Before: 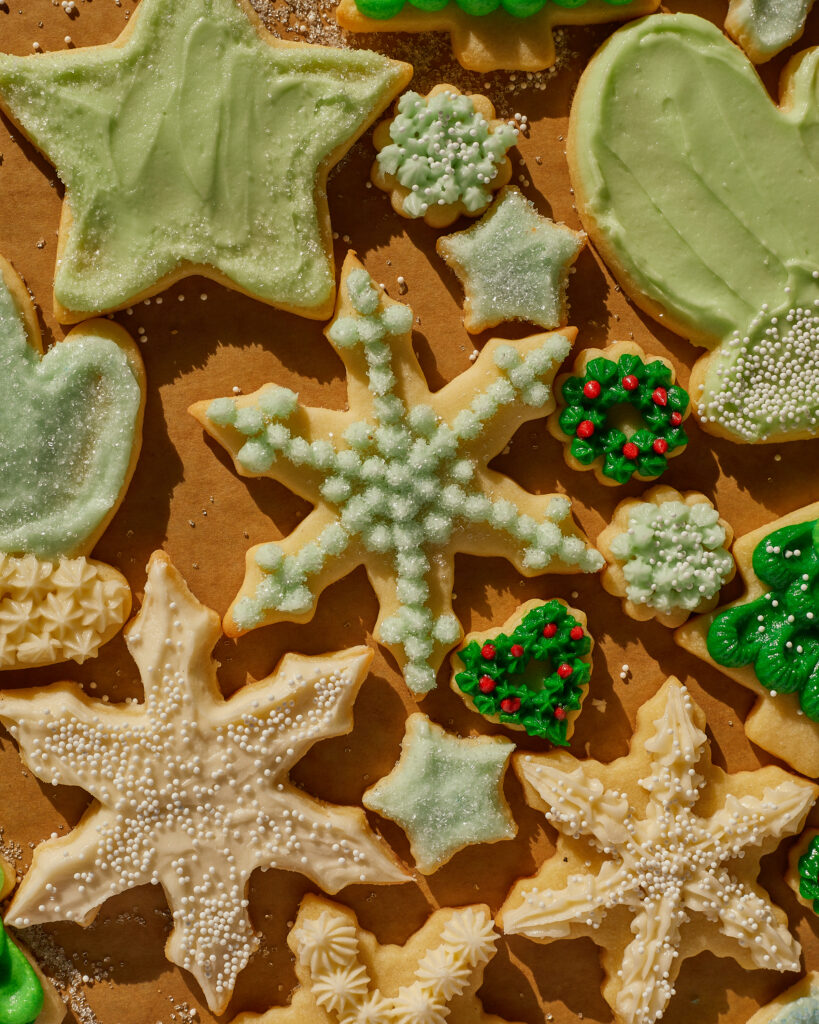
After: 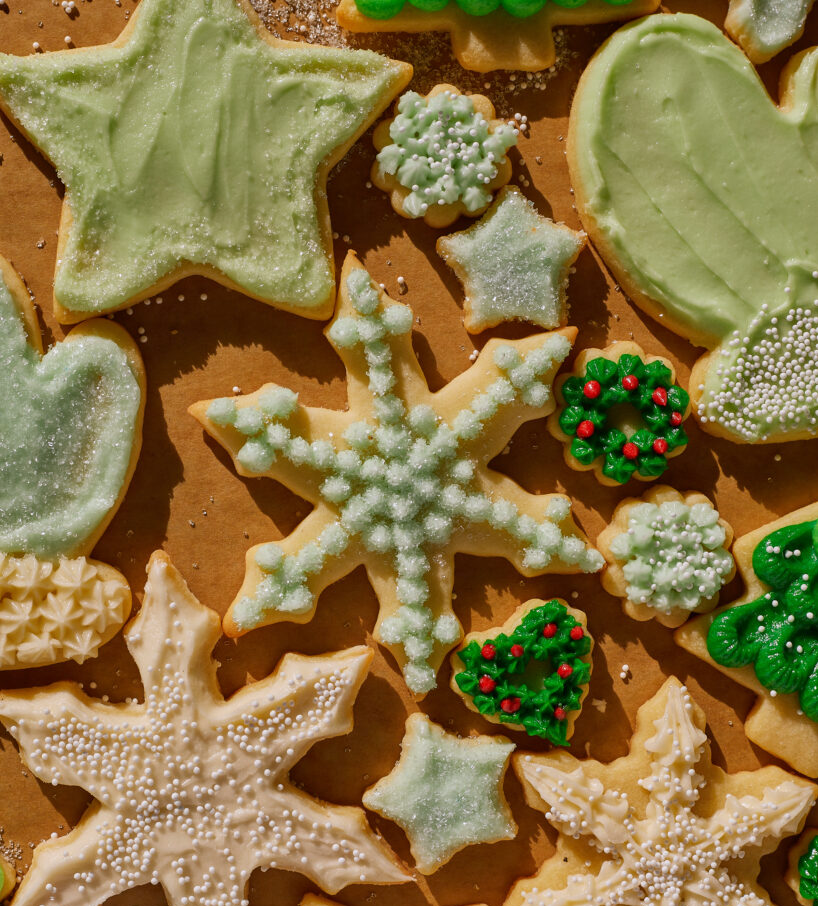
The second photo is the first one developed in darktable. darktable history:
white balance: red 1.004, blue 1.096
crop and rotate: top 0%, bottom 11.49%
